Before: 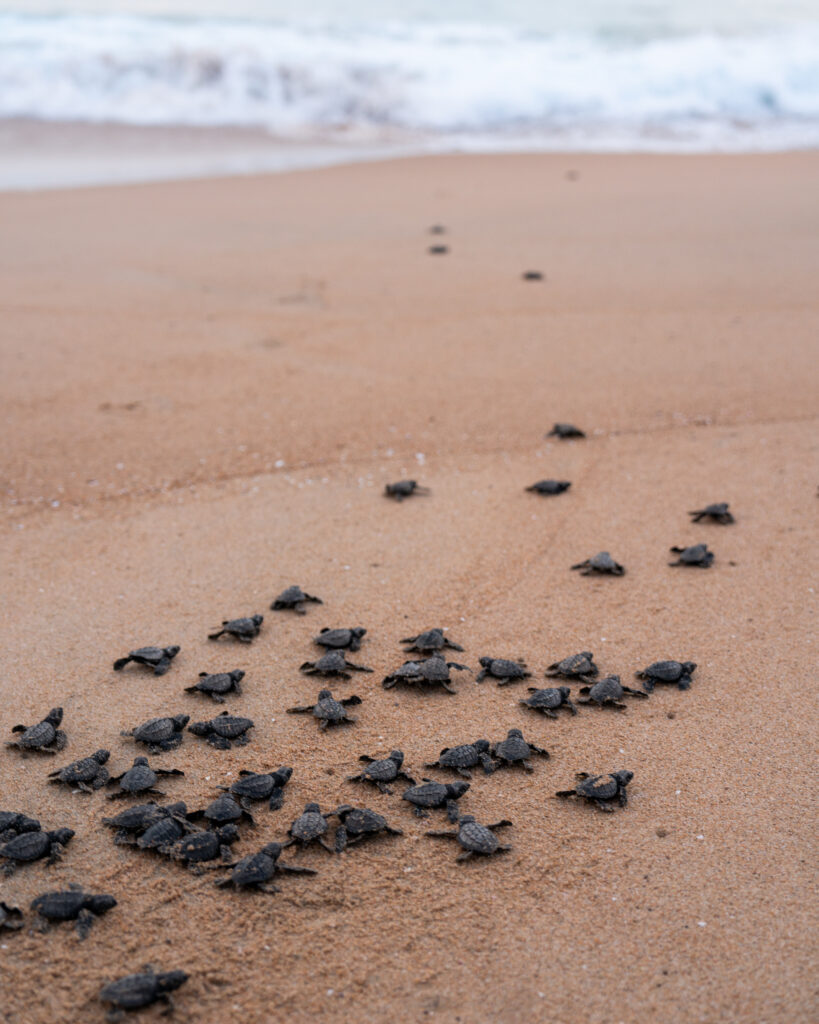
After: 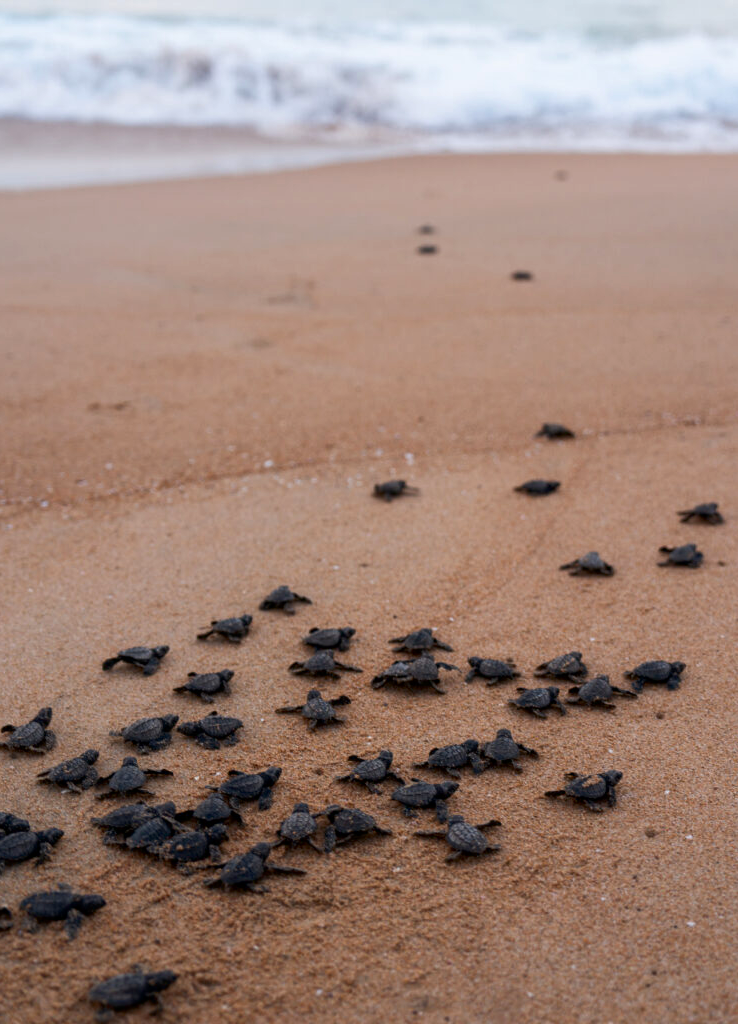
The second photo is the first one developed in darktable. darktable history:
contrast brightness saturation: contrast 0.068, brightness -0.153, saturation 0.119
crop and rotate: left 1.395%, right 8.381%
shadows and highlights: shadows 43.03, highlights 7.98
